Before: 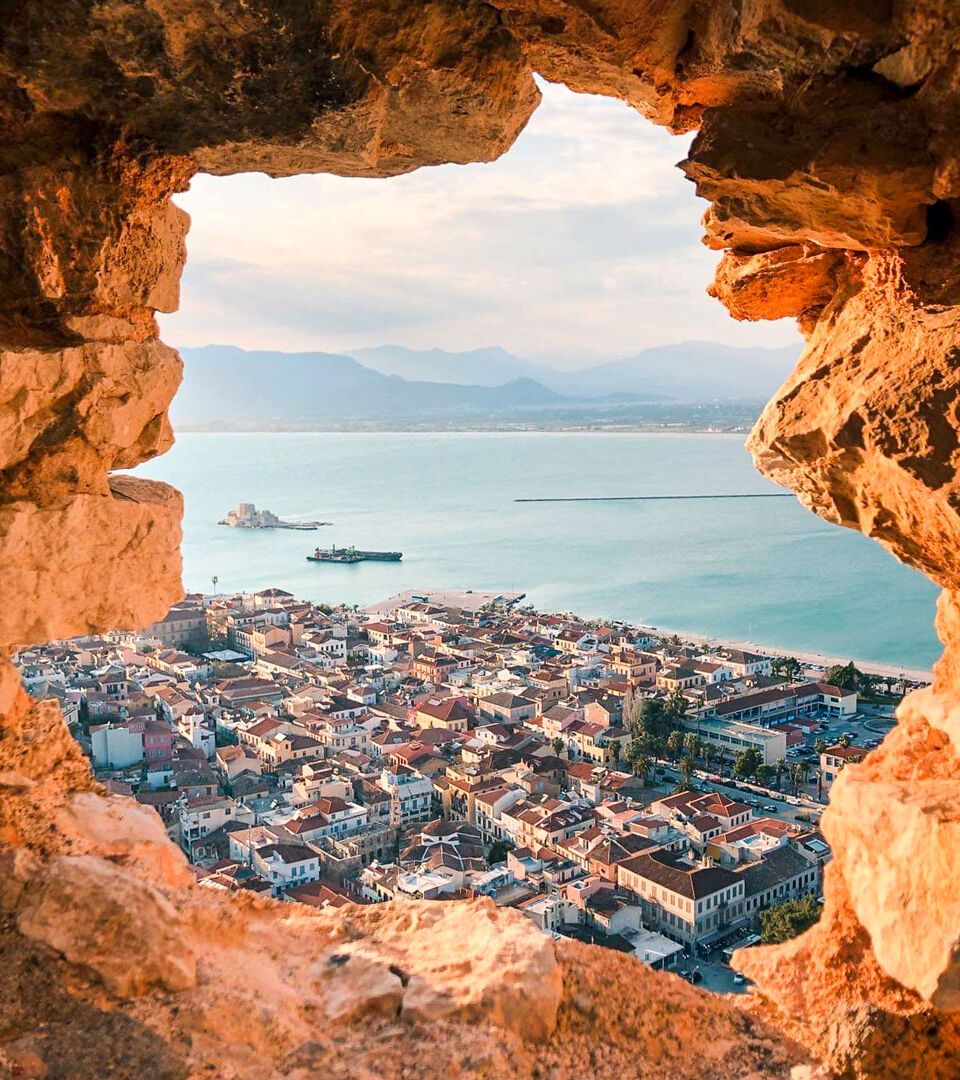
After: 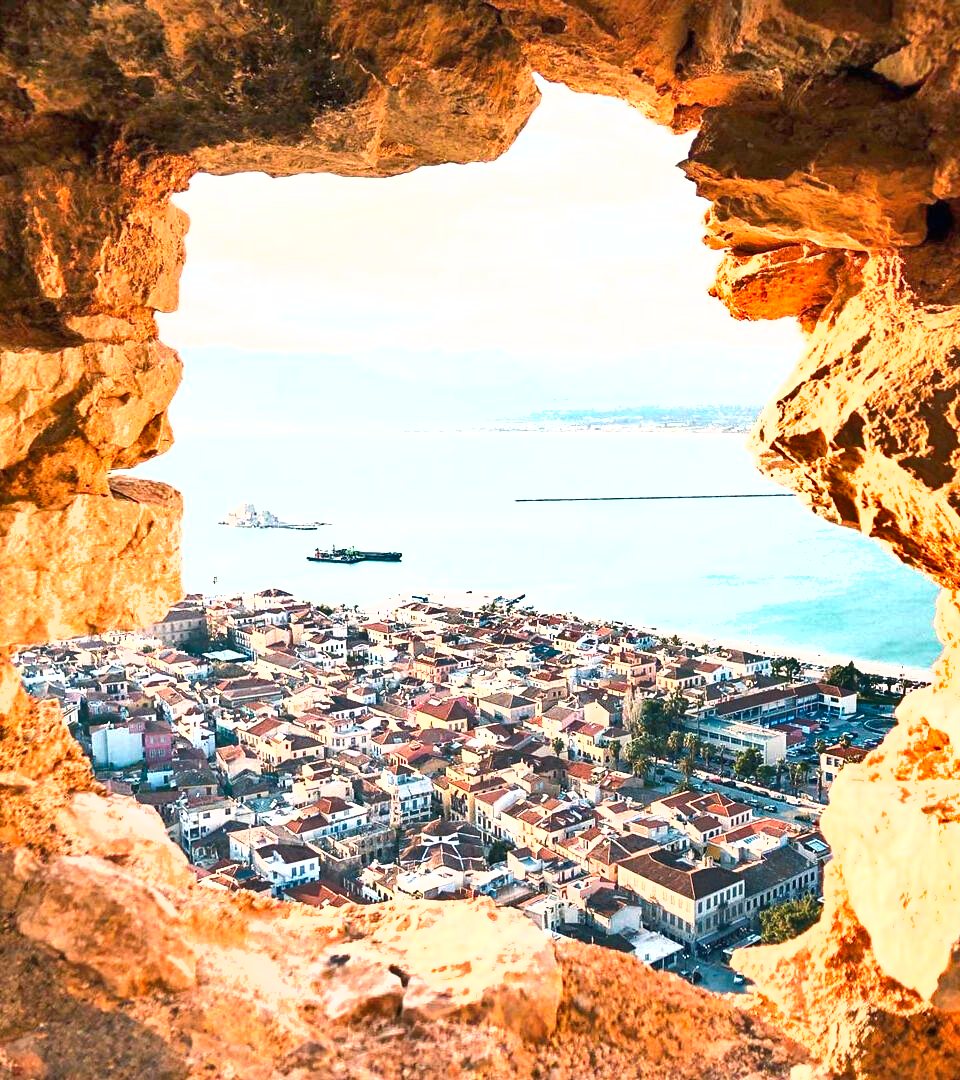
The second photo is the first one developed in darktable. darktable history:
exposure: black level correction 0, exposure 1.2 EV, compensate highlight preservation false
shadows and highlights: low approximation 0.01, soften with gaussian
